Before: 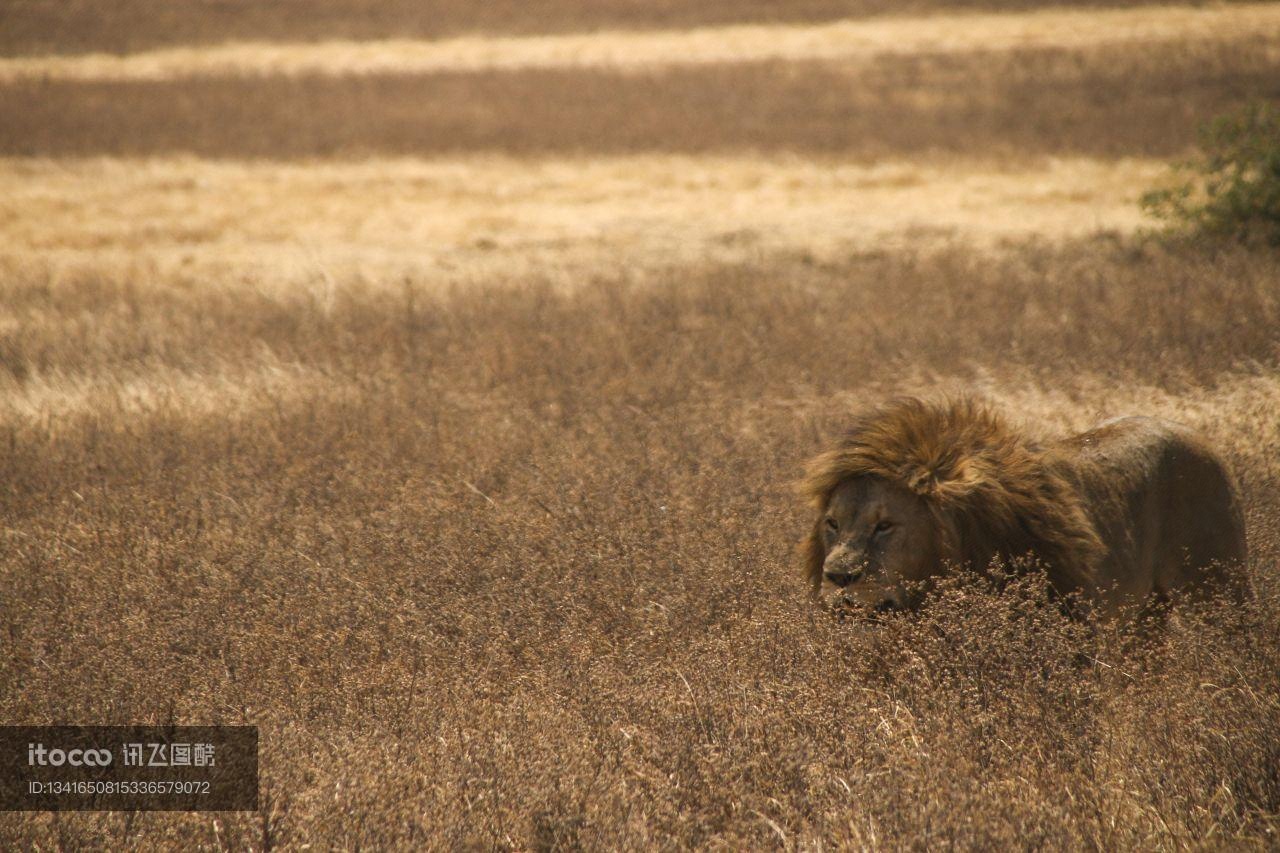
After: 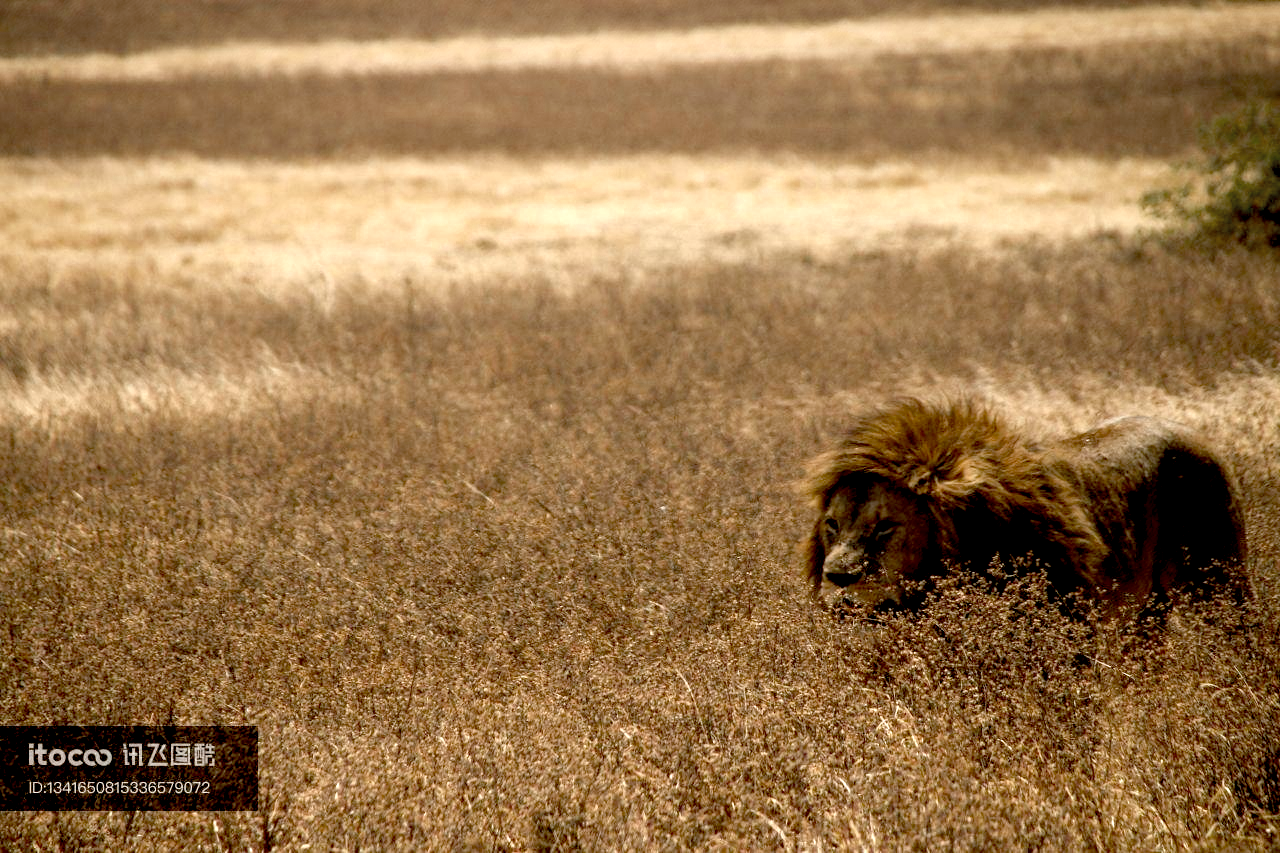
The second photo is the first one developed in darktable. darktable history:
color zones: curves: ch0 [(0, 0.5) (0.125, 0.4) (0.25, 0.5) (0.375, 0.4) (0.5, 0.4) (0.625, 0.6) (0.75, 0.6) (0.875, 0.5)]; ch1 [(0, 0.35) (0.125, 0.45) (0.25, 0.35) (0.375, 0.35) (0.5, 0.35) (0.625, 0.35) (0.75, 0.45) (0.875, 0.35)]; ch2 [(0, 0.6) (0.125, 0.5) (0.25, 0.5) (0.375, 0.6) (0.5, 0.6) (0.625, 0.5) (0.75, 0.5) (0.875, 0.5)]
exposure: black level correction 0.035, exposure 0.9 EV, compensate highlight preservation false
graduated density: on, module defaults
